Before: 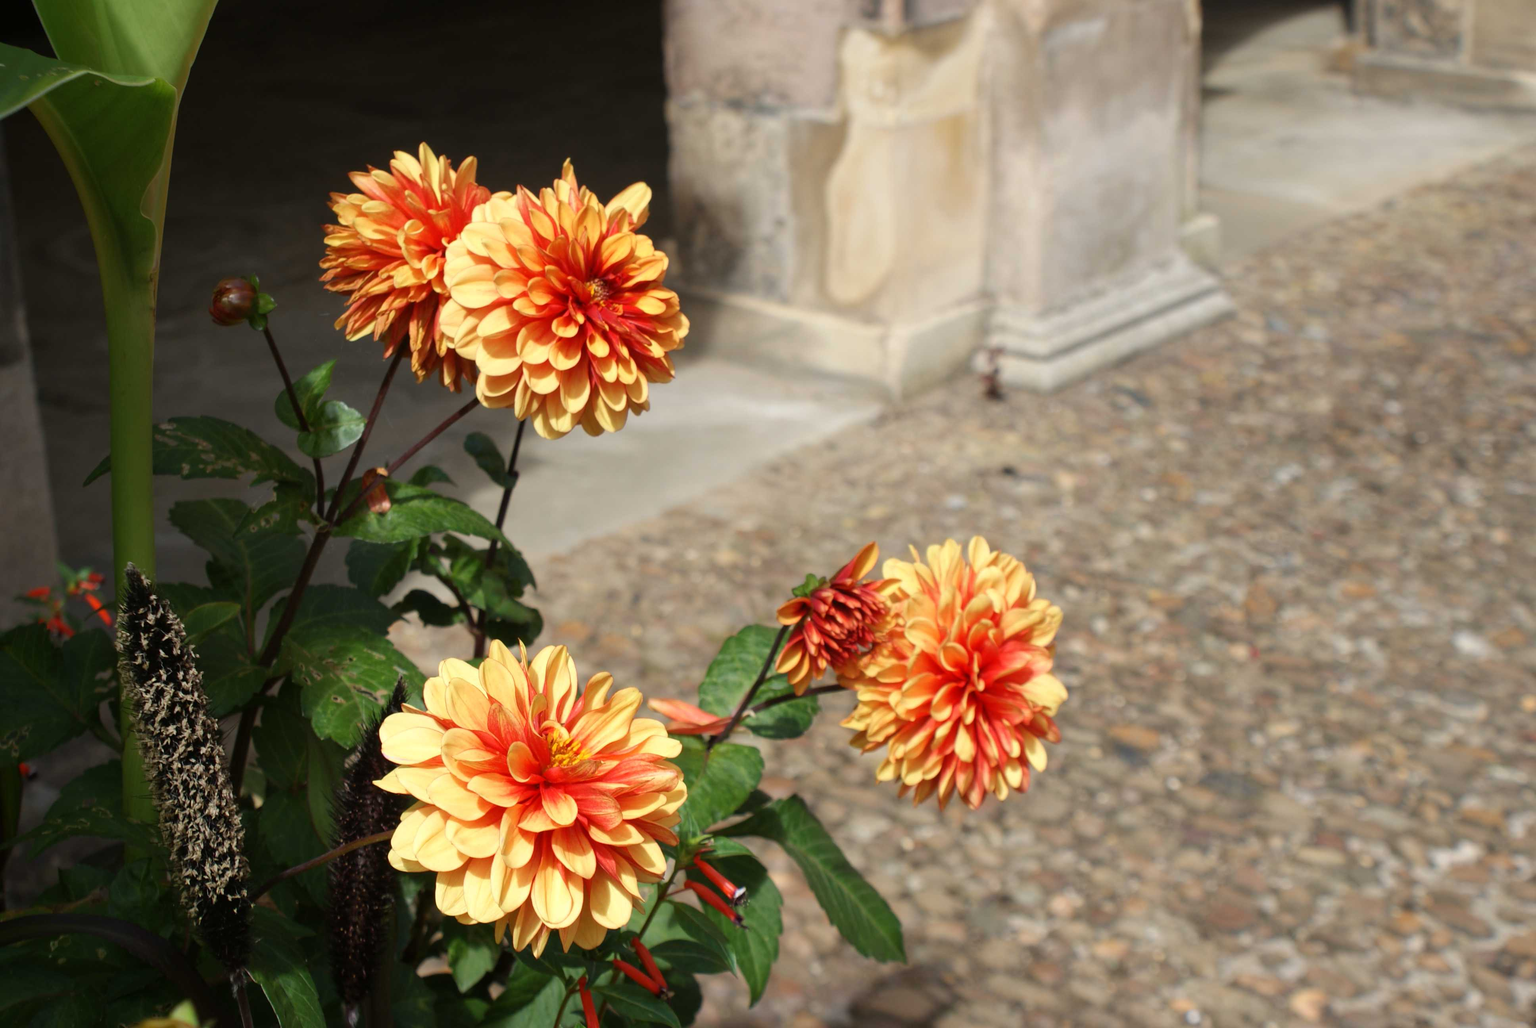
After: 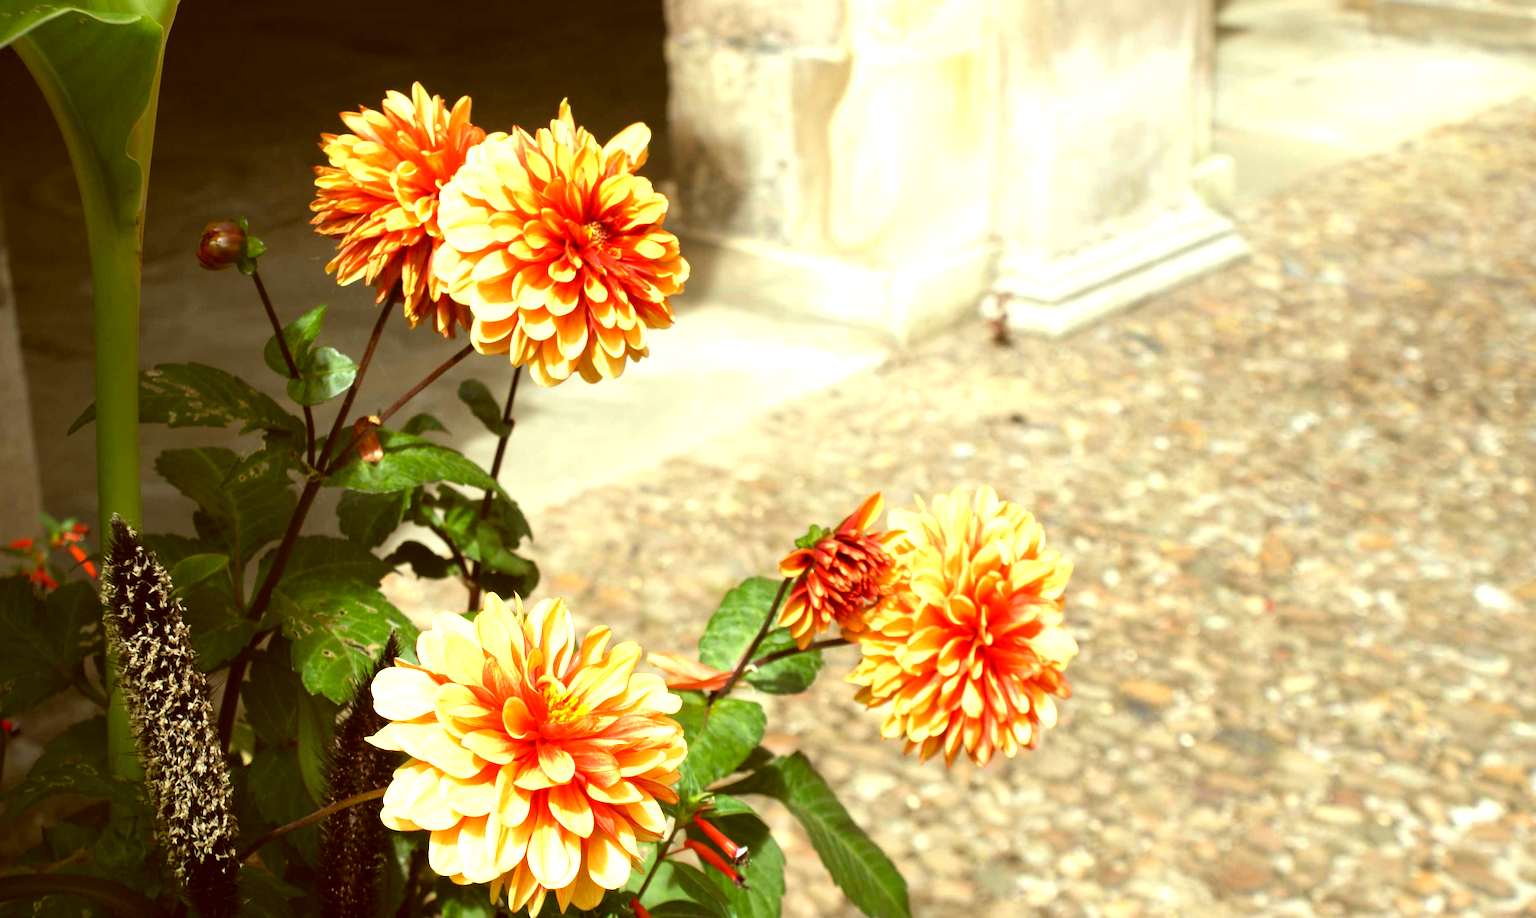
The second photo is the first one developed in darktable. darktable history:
color correction: highlights a* -6, highlights b* 9.19, shadows a* 10.17, shadows b* 23.2
crop: left 1.179%, top 6.167%, right 1.404%, bottom 6.766%
exposure: exposure 0.761 EV, compensate exposure bias true, compensate highlight preservation false
tone equalizer: -8 EV -0.45 EV, -7 EV -0.367 EV, -6 EV -0.297 EV, -5 EV -0.211 EV, -3 EV 0.225 EV, -2 EV 0.332 EV, -1 EV 0.406 EV, +0 EV 0.446 EV
